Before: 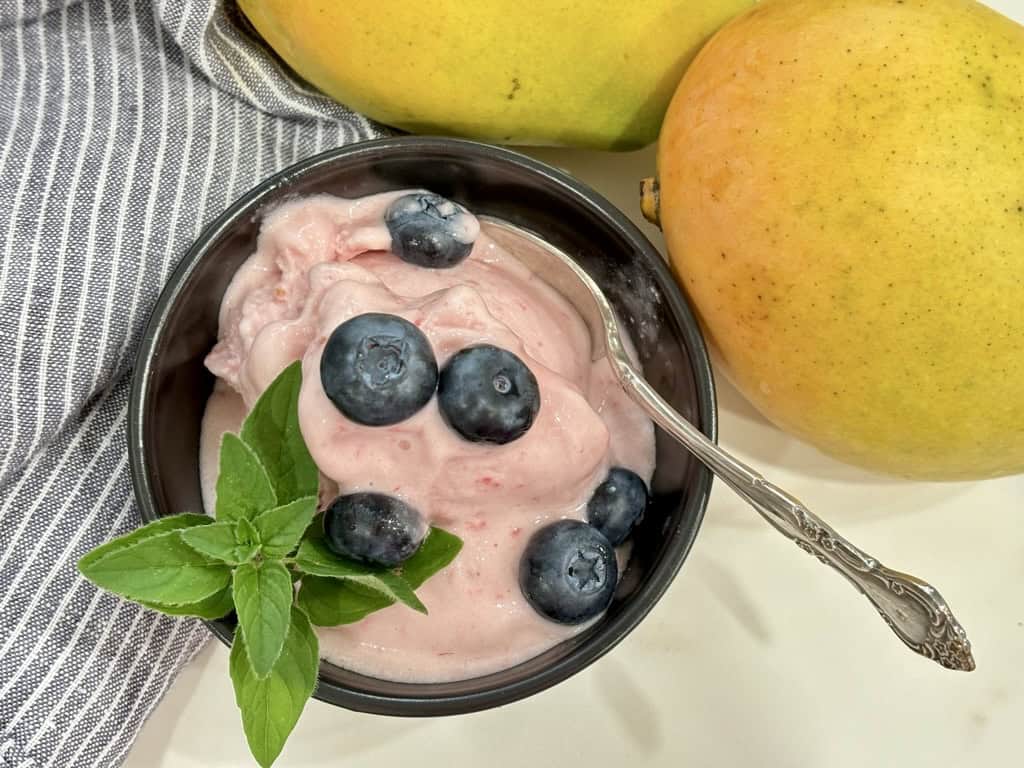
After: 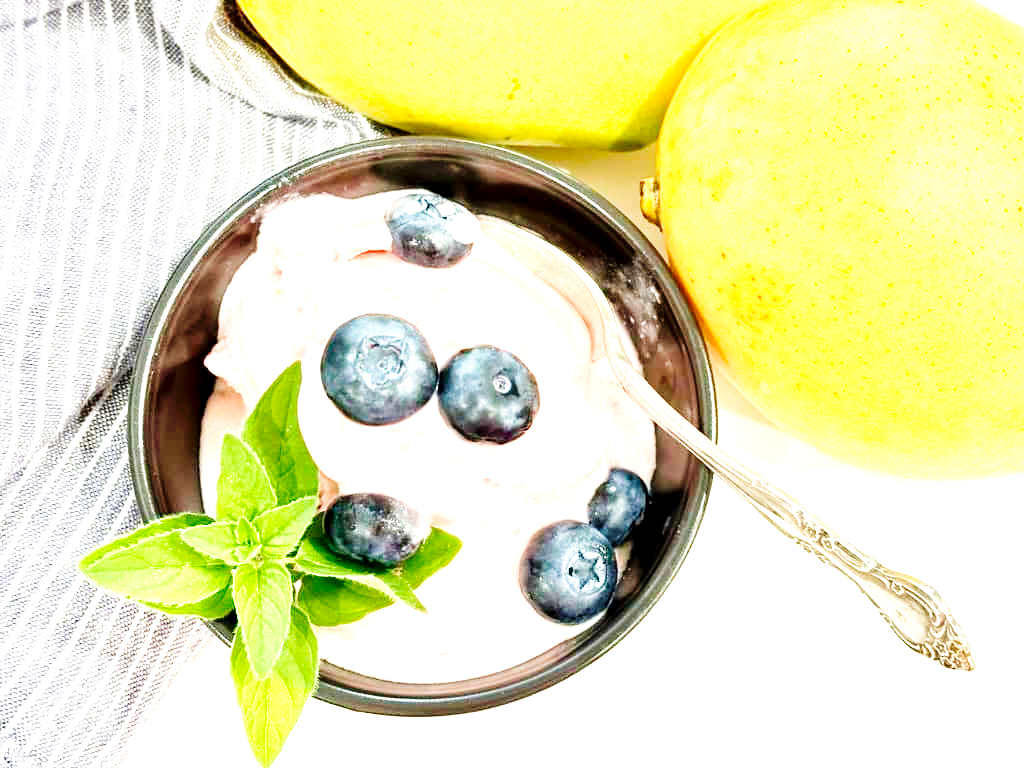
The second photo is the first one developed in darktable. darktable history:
base curve: curves: ch0 [(0, 0) (0.036, 0.025) (0.121, 0.166) (0.206, 0.329) (0.605, 0.79) (1, 1)], preserve colors none
velvia: on, module defaults
exposure: black level correction 0.001, exposure 1.84 EV, compensate highlight preservation false
